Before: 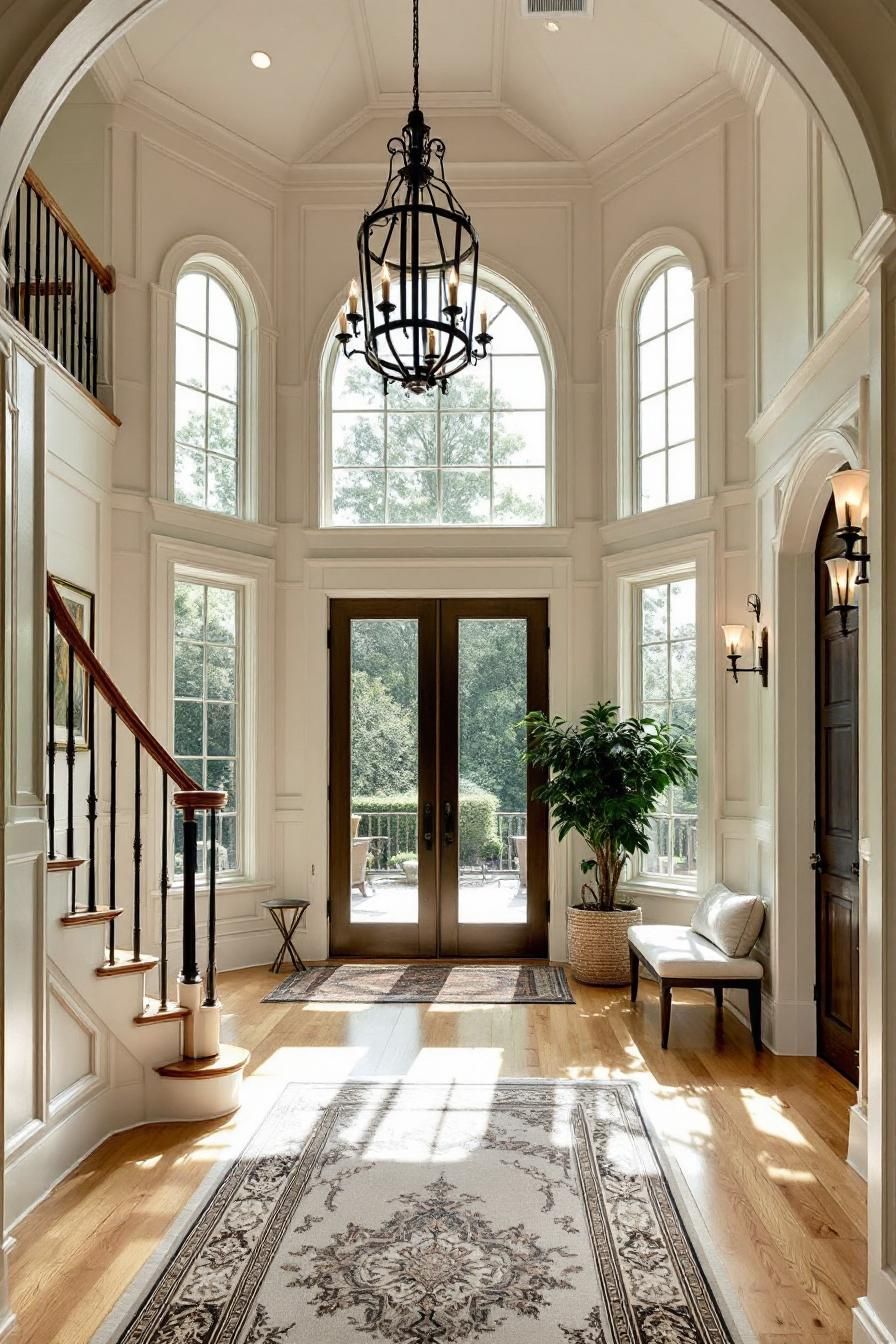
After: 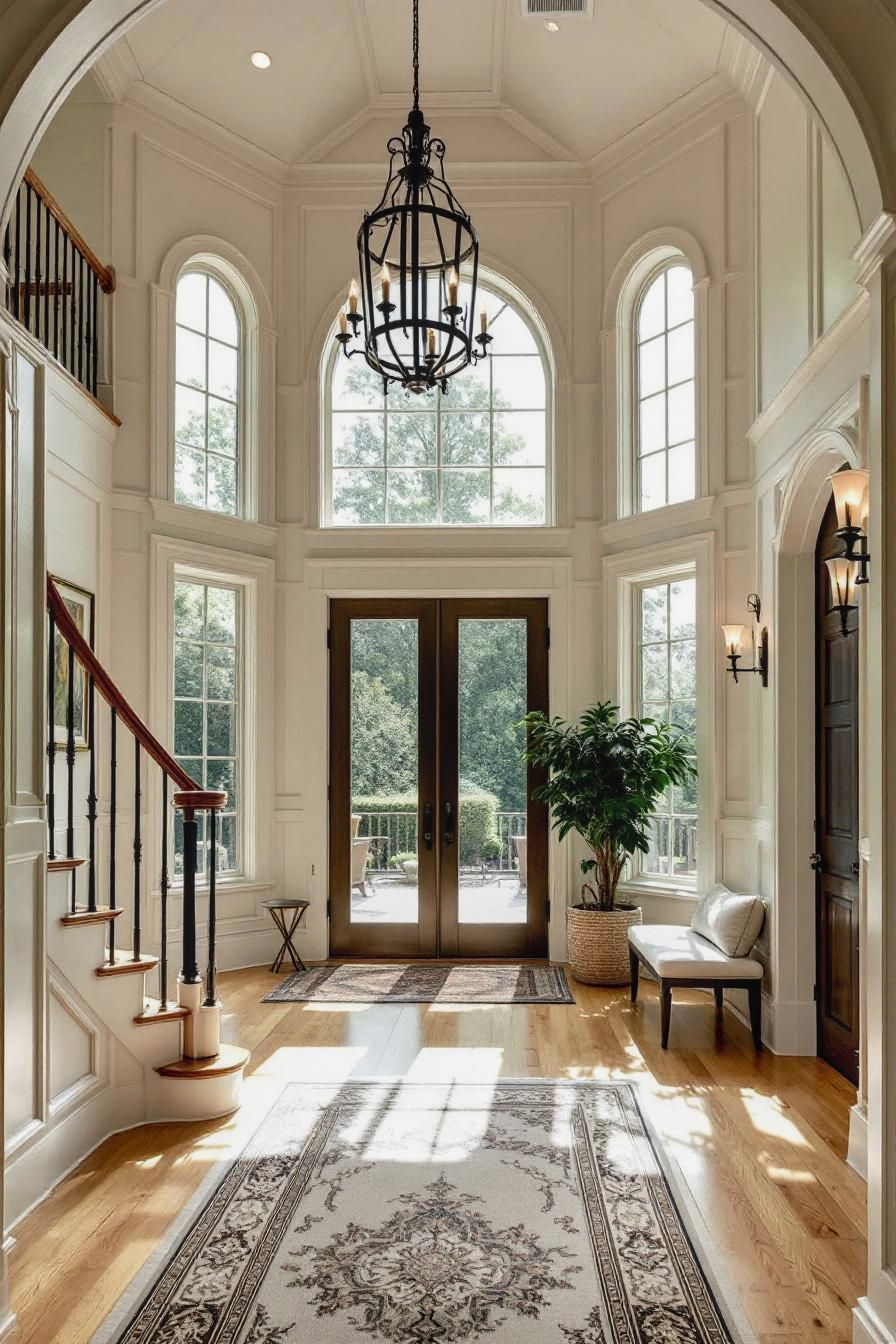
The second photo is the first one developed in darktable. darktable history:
exposure: exposure -0.116 EV, compensate exposure bias true, compensate highlight preservation false
local contrast: detail 110%
